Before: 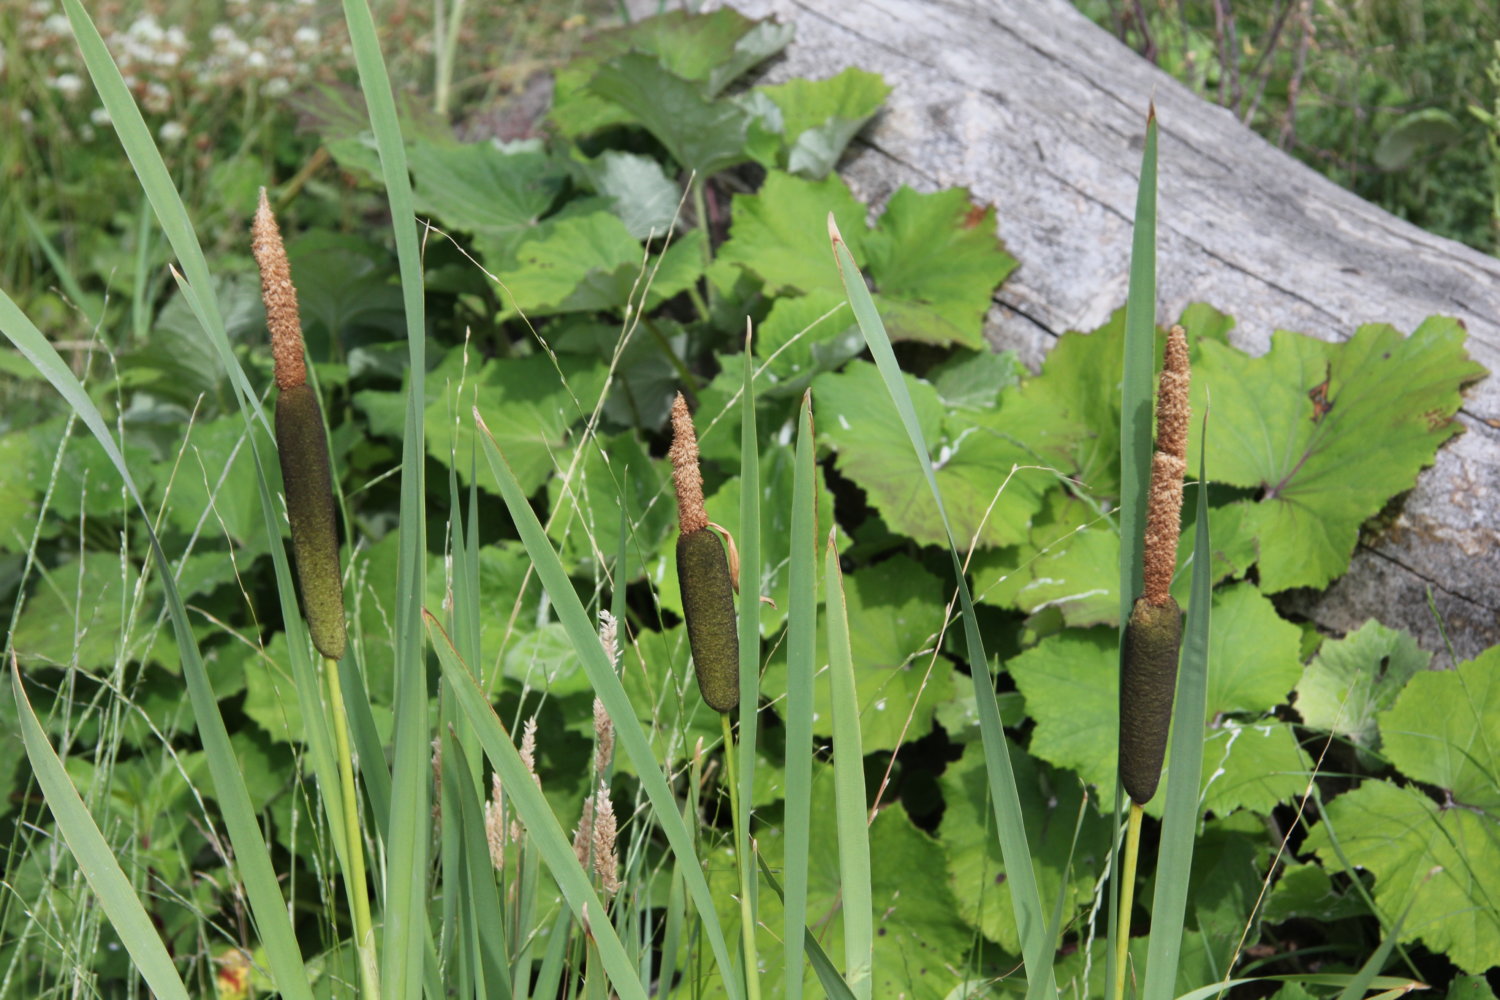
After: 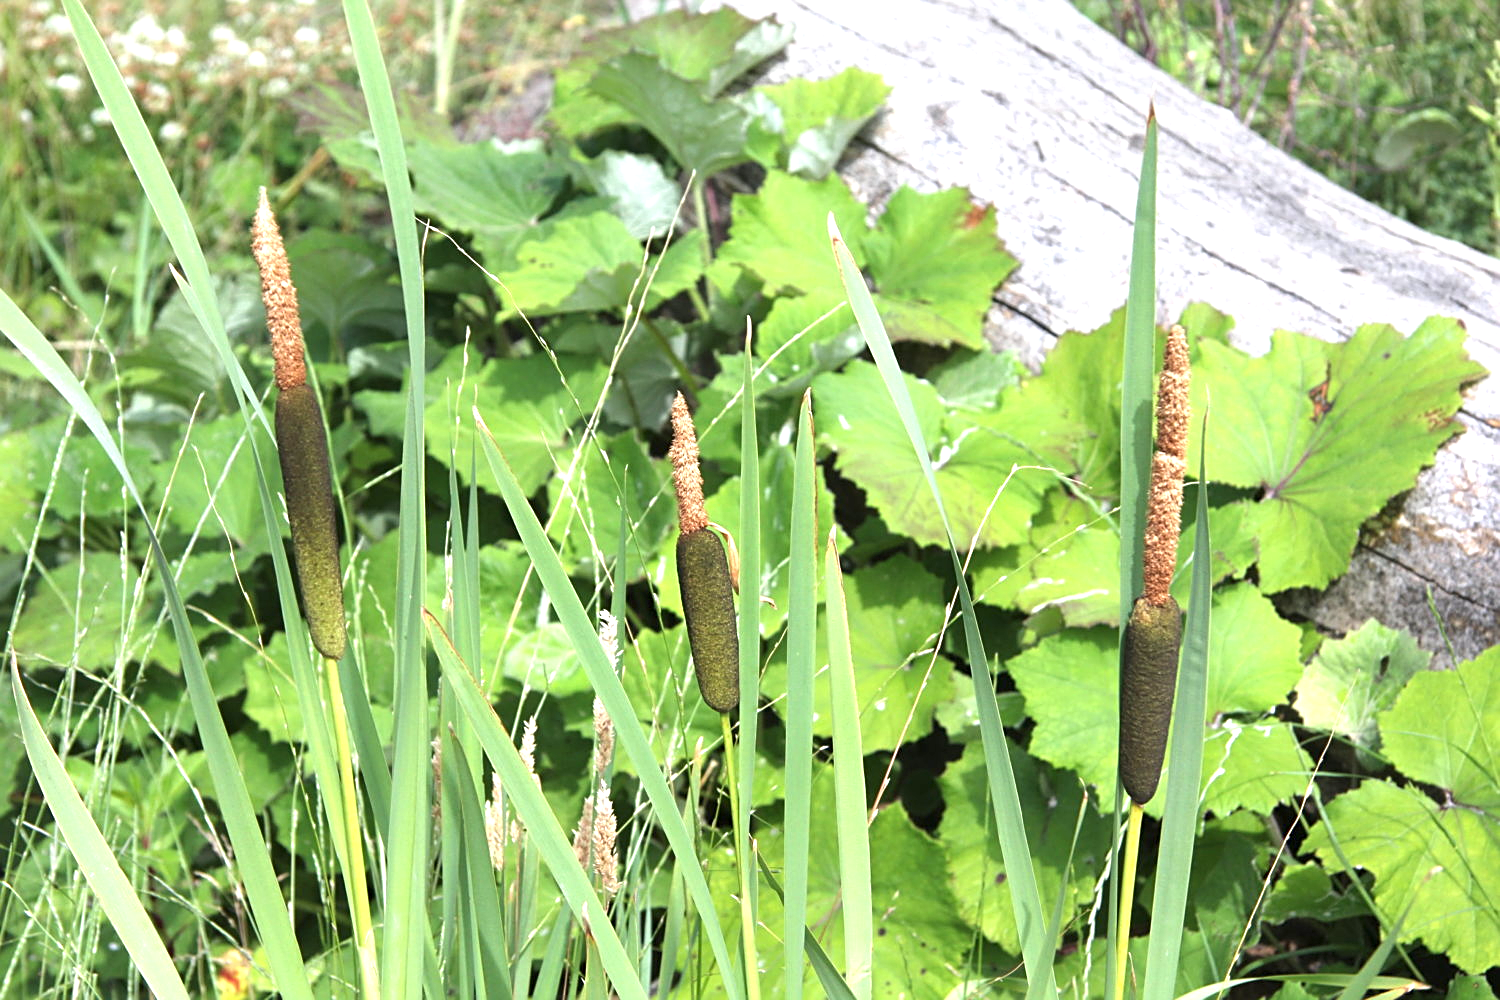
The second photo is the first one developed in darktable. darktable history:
rotate and perspective: automatic cropping off
exposure: exposure 1.137 EV, compensate highlight preservation false
sharpen: on, module defaults
